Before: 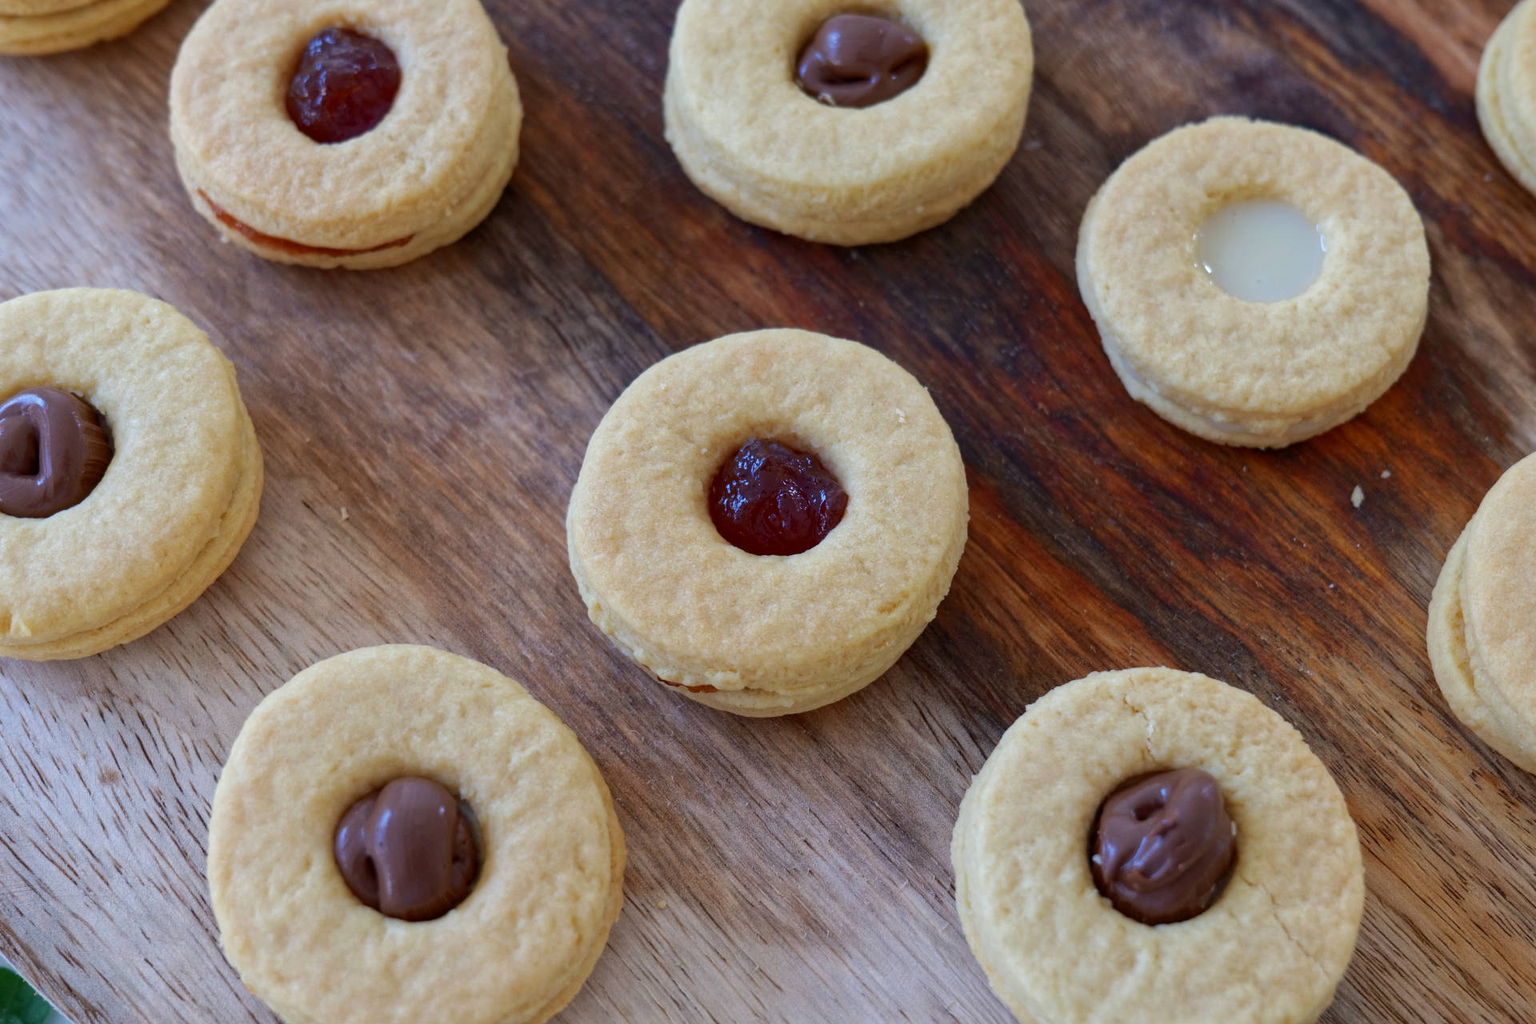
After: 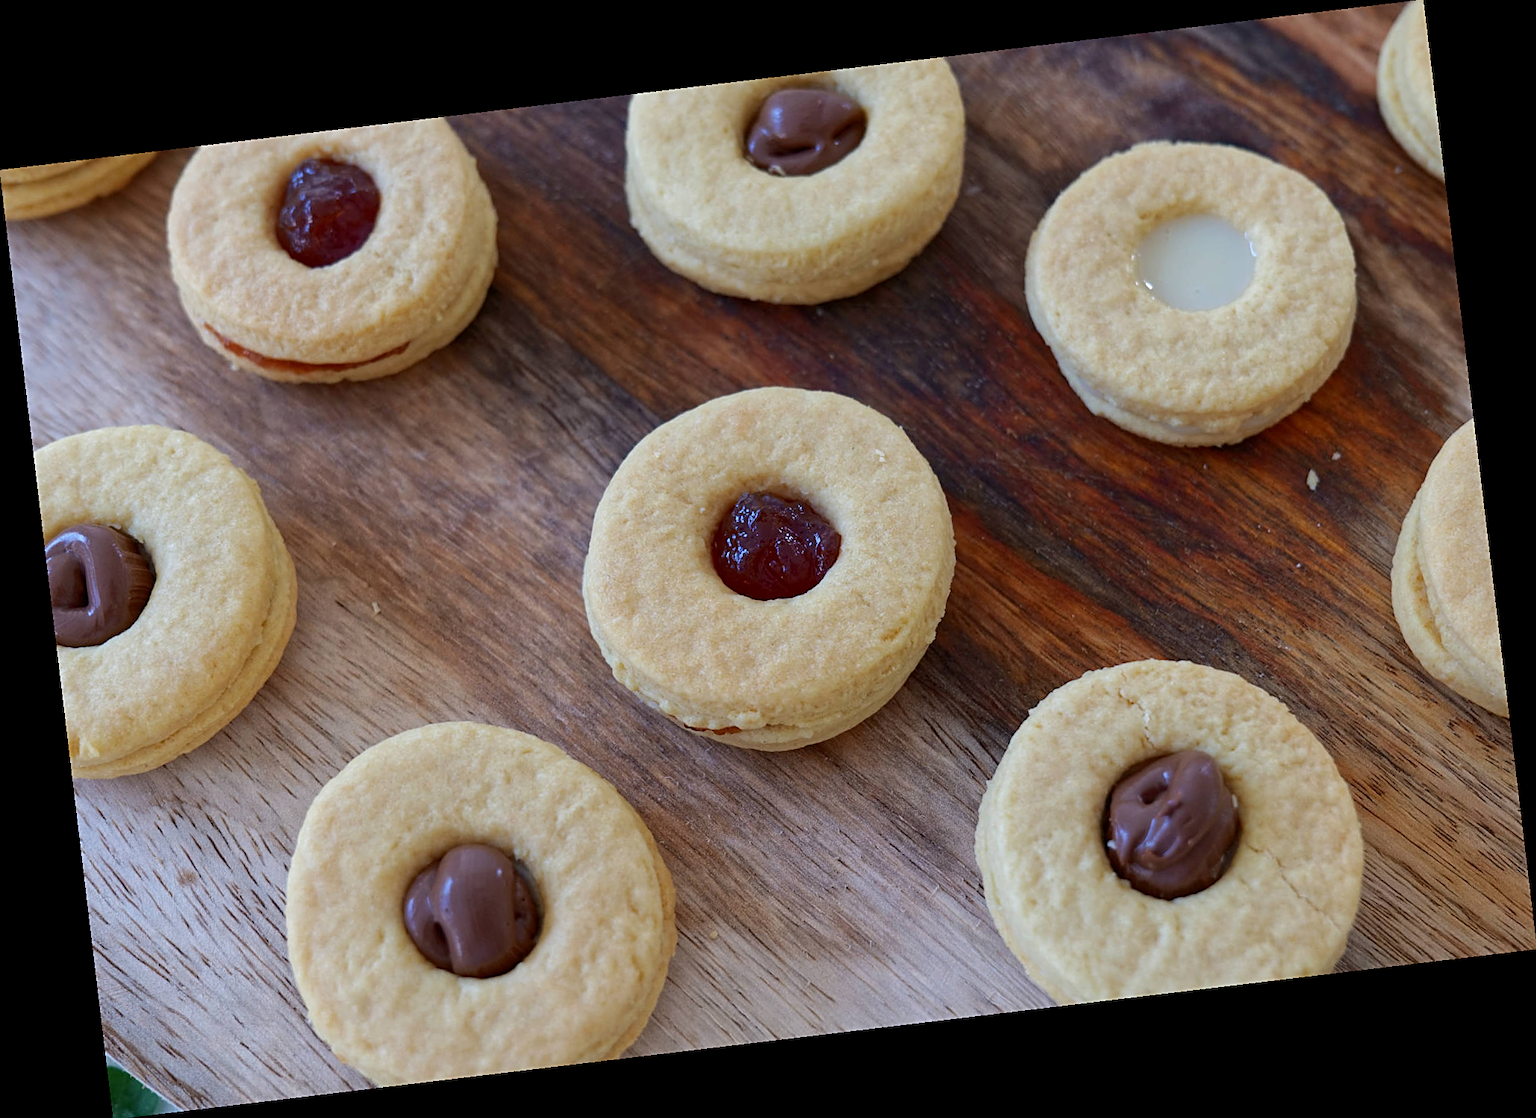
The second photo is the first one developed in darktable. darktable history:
sharpen: on, module defaults
rotate and perspective: rotation -6.83°, automatic cropping off
